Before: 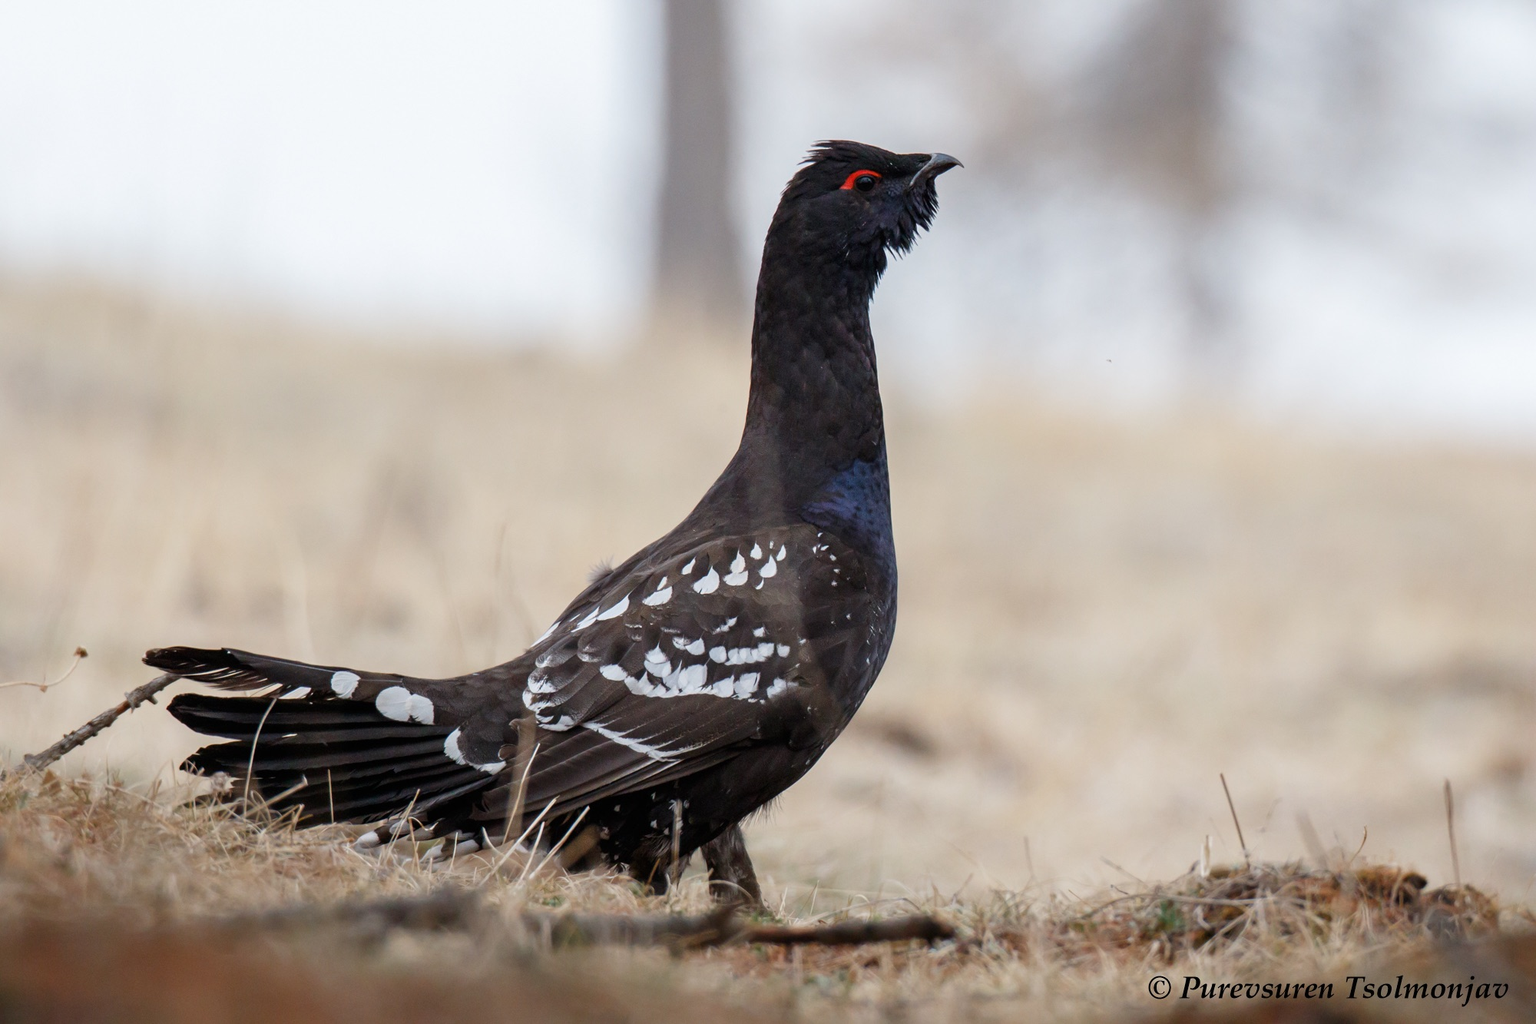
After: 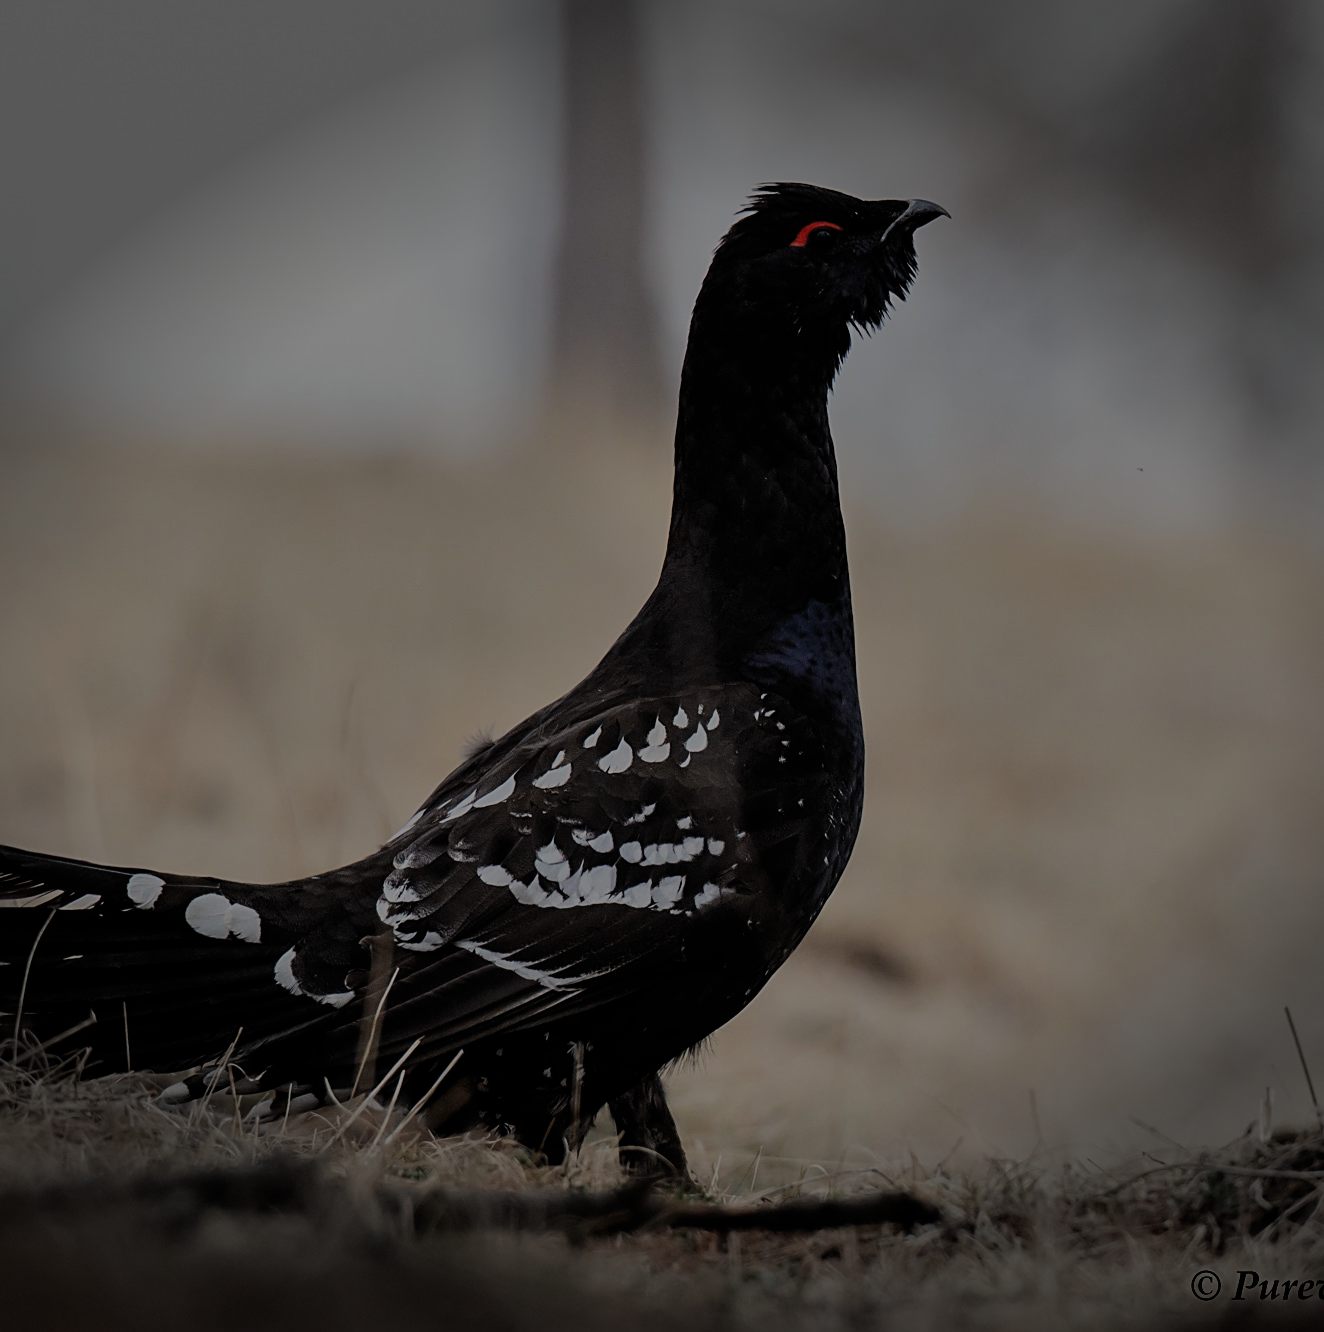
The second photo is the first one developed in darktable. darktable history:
crop and rotate: left 15.238%, right 18.519%
color correction: highlights a* 0.857, highlights b* 2.77, saturation 1.09
sharpen: on, module defaults
filmic rgb: black relative exposure -7.65 EV, white relative exposure 4.56 EV, hardness 3.61, color science v4 (2020)
vignetting: fall-off start 90.59%, fall-off radius 38.56%, brightness -0.575, width/height ratio 1.223, shape 1.3
exposure: compensate exposure bias true, compensate highlight preservation false
tone equalizer: -8 EV -1.97 EV, -7 EV -2 EV, -6 EV -1.97 EV, -5 EV -1.97 EV, -4 EV -1.97 EV, -3 EV -1.99 EV, -2 EV -2 EV, -1 EV -1.6 EV, +0 EV -1.98 EV
